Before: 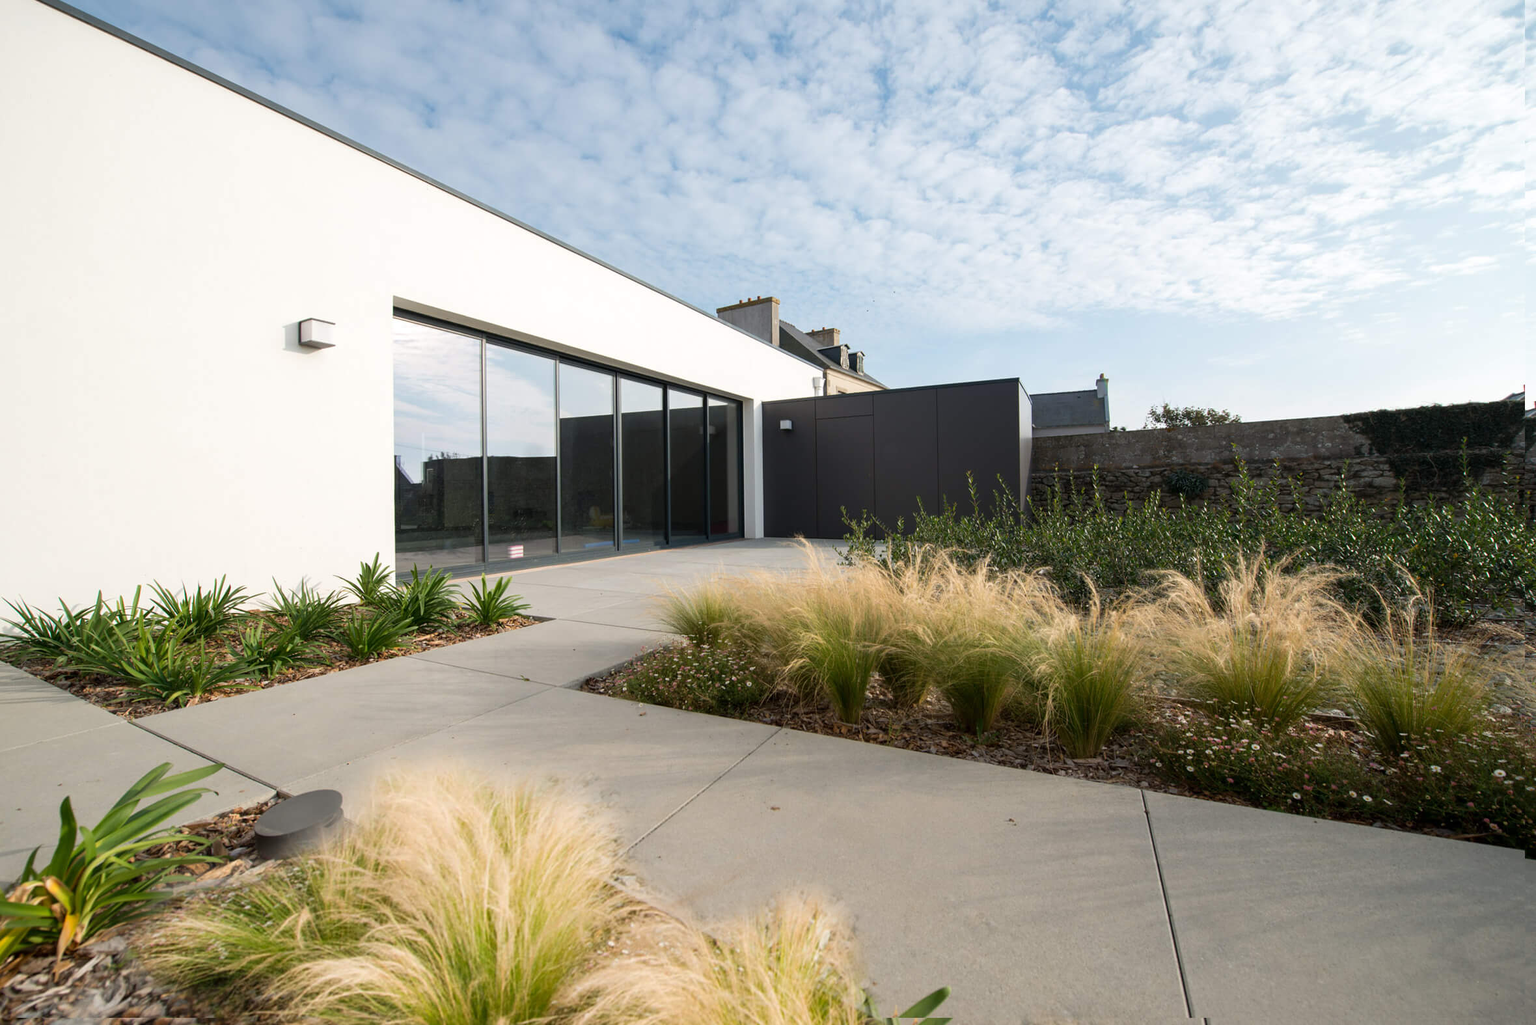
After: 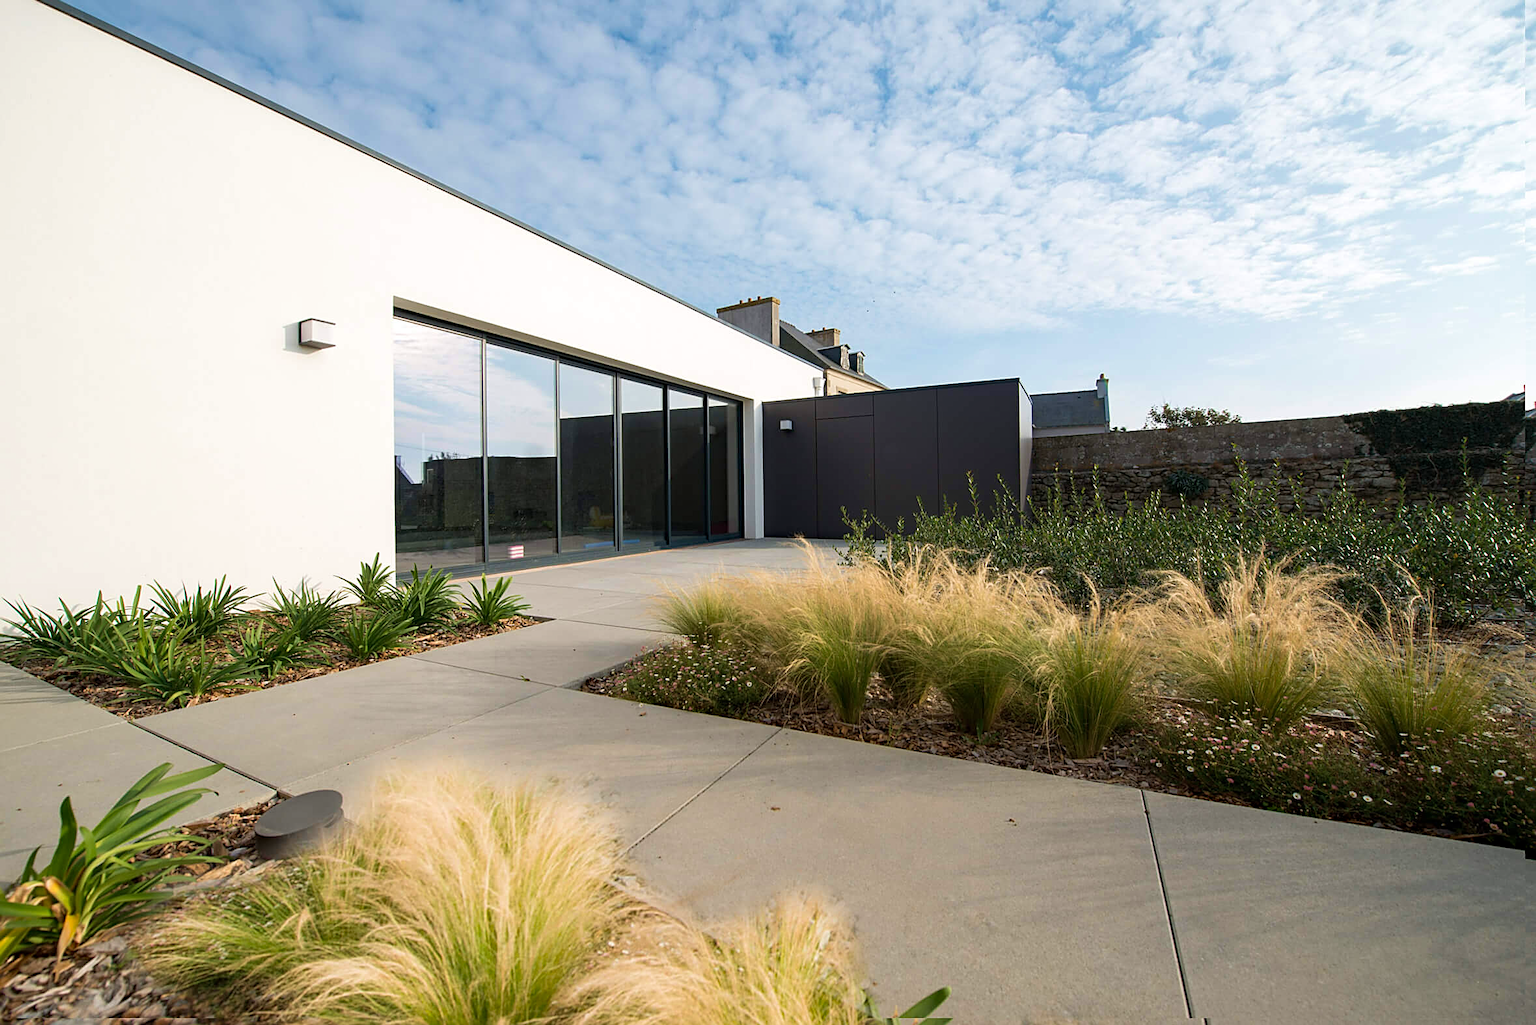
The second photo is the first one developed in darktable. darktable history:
sharpen: on, module defaults
haze removal: compatibility mode true, adaptive false
velvia: on, module defaults
